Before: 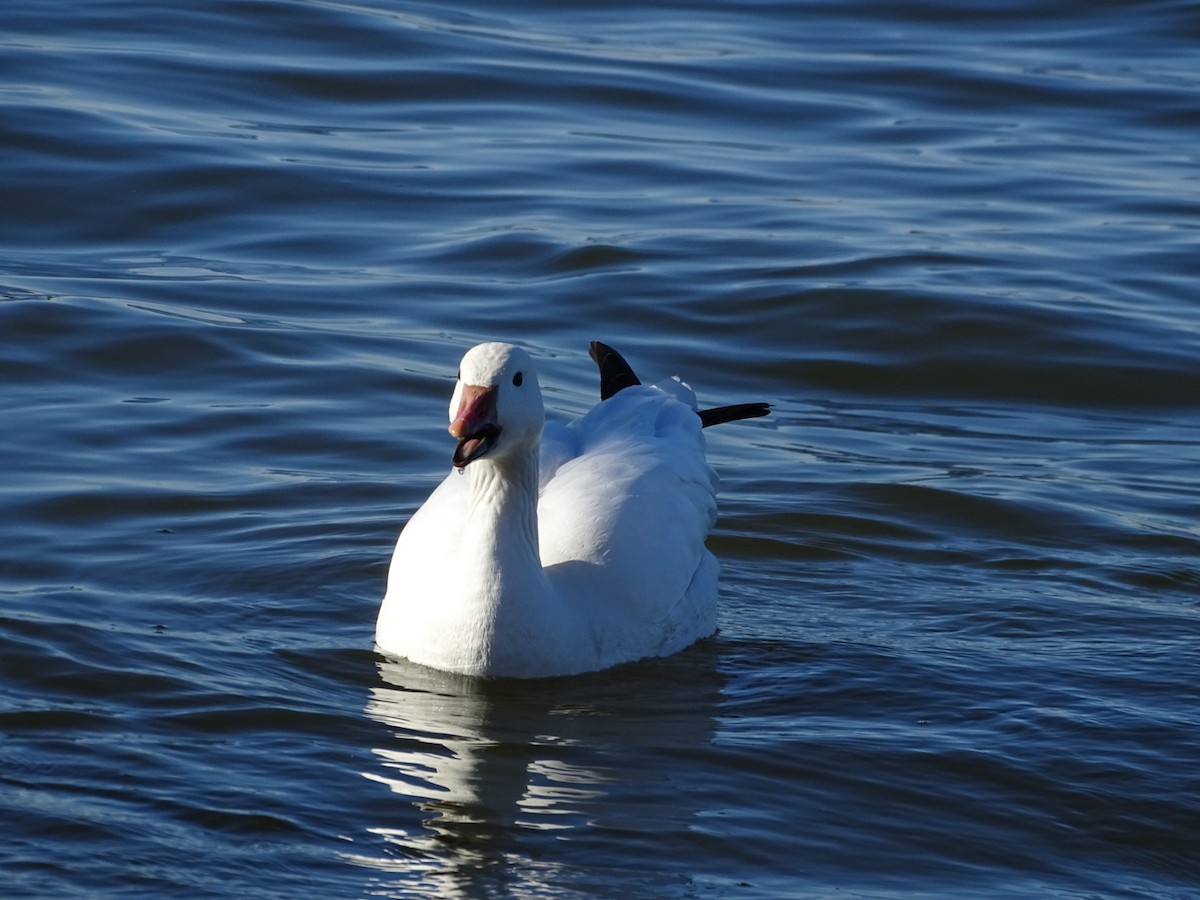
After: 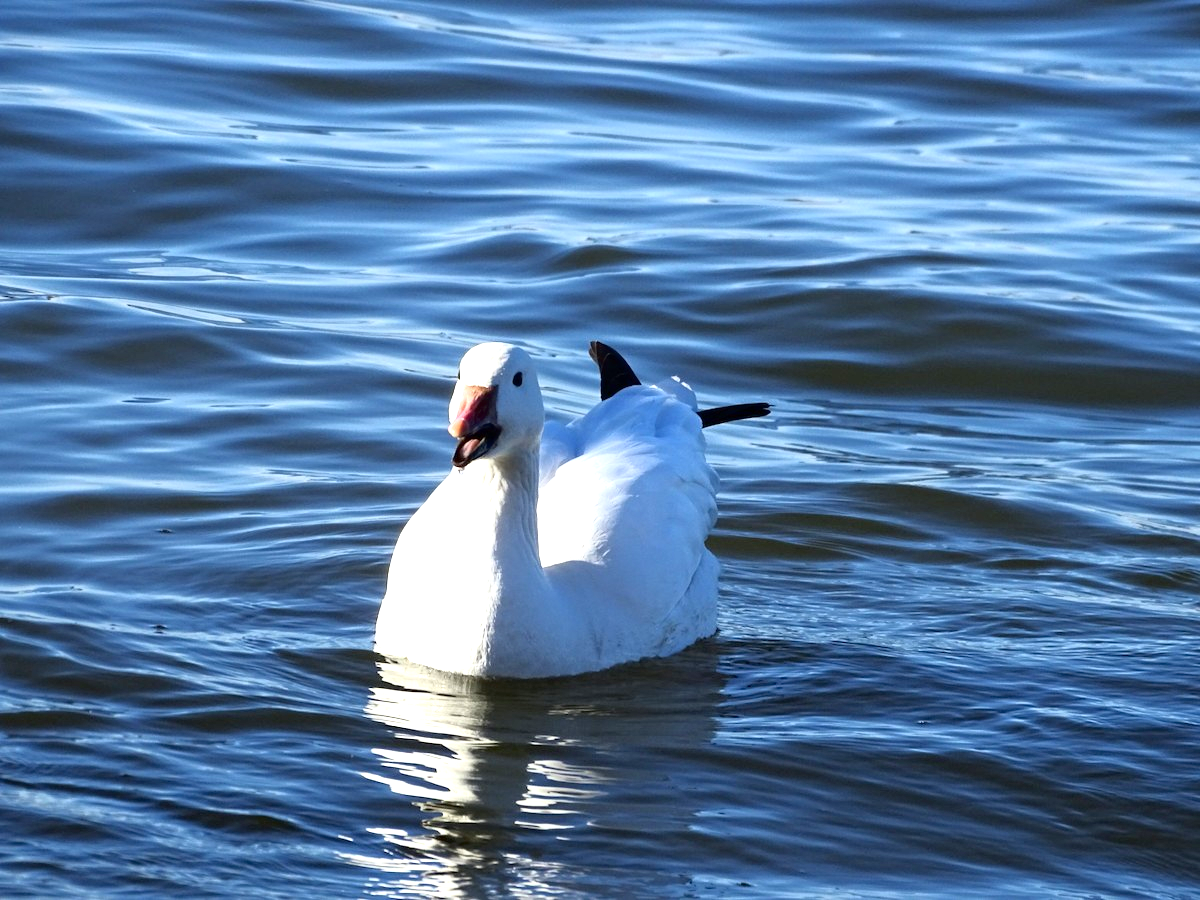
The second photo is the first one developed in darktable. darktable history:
exposure: black level correction 0.001, exposure 1.323 EV, compensate highlight preservation false
tone curve: curves: ch0 [(0, 0) (0.003, 0.005) (0.011, 0.008) (0.025, 0.014) (0.044, 0.021) (0.069, 0.027) (0.1, 0.041) (0.136, 0.083) (0.177, 0.138) (0.224, 0.197) (0.277, 0.259) (0.335, 0.331) (0.399, 0.399) (0.468, 0.476) (0.543, 0.547) (0.623, 0.635) (0.709, 0.753) (0.801, 0.847) (0.898, 0.94) (1, 1)], color space Lab, independent channels, preserve colors none
